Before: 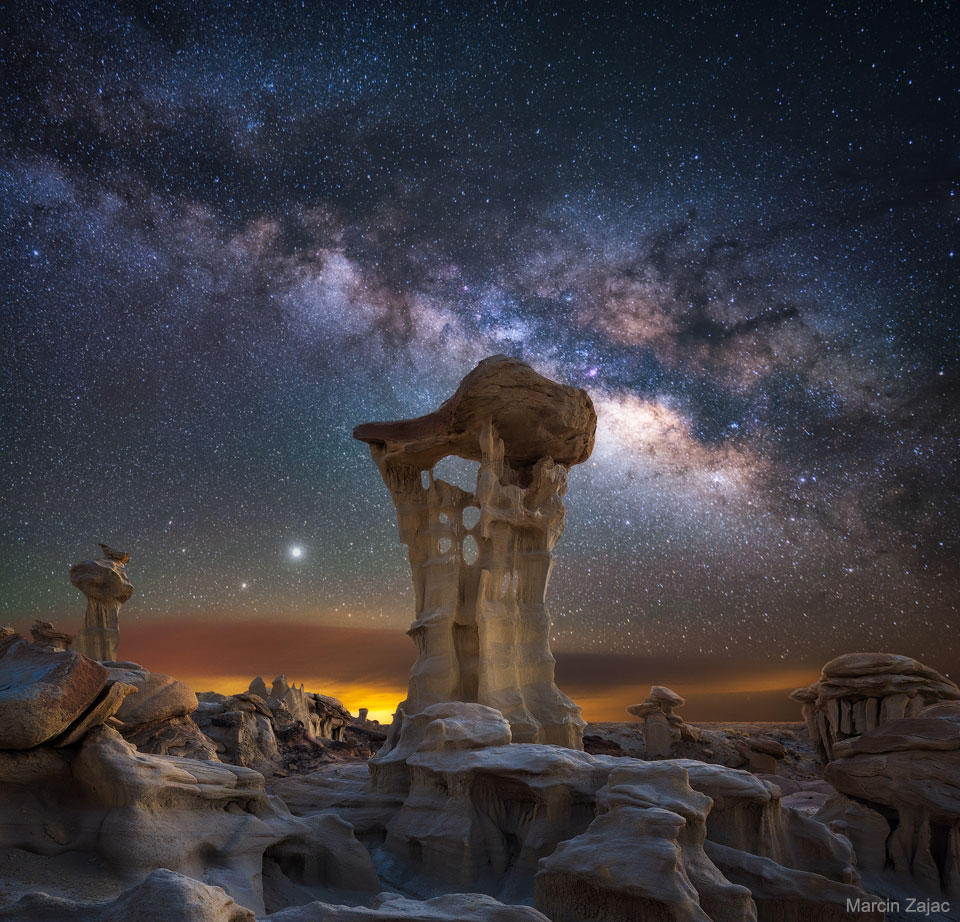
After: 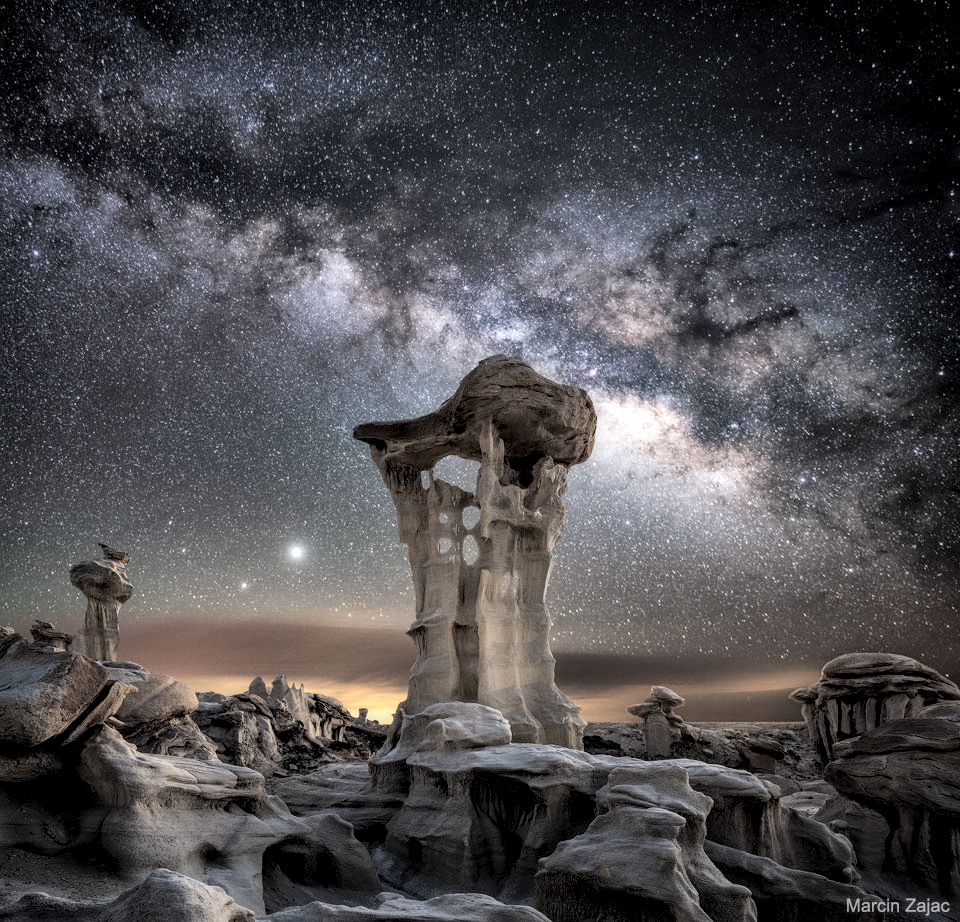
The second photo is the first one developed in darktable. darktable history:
tone equalizer: on, module defaults
filmic rgb: black relative exposure -7.65 EV, white relative exposure 4.56 EV, hardness 3.61
contrast brightness saturation: brightness 0.18, saturation -0.5
local contrast: highlights 60%, shadows 60%, detail 160%
